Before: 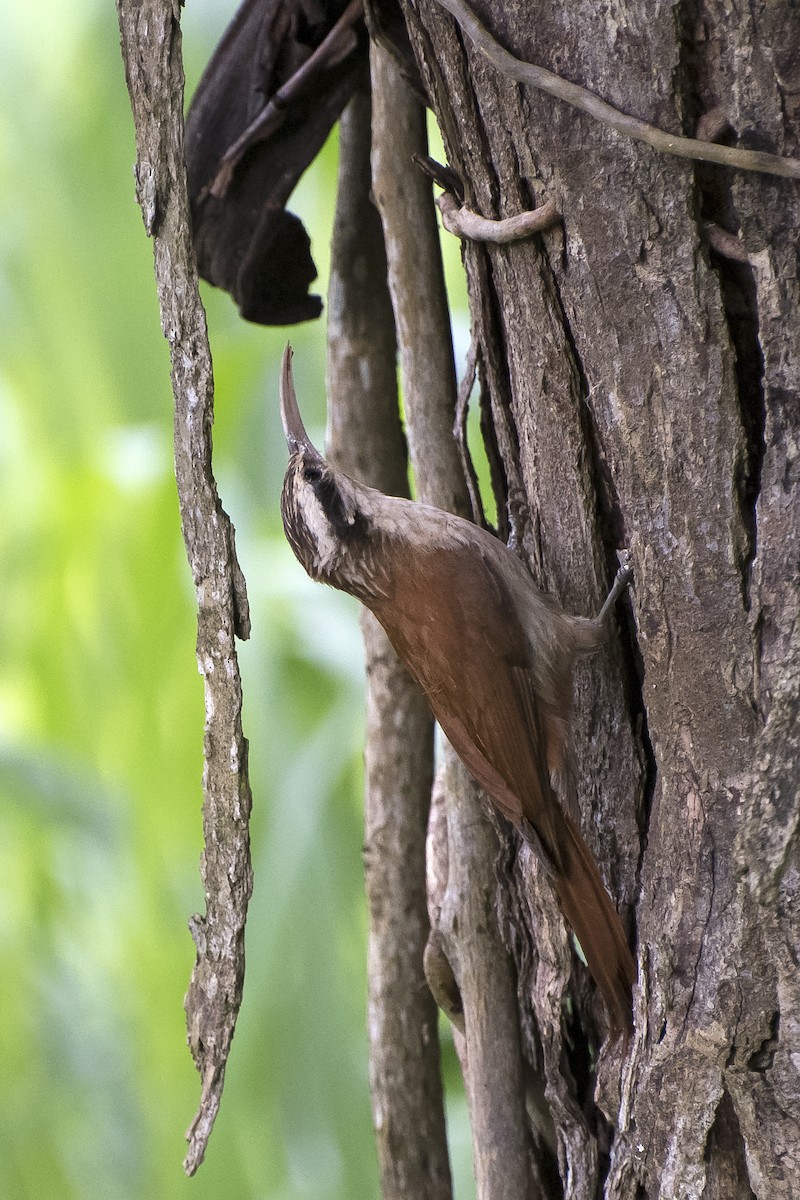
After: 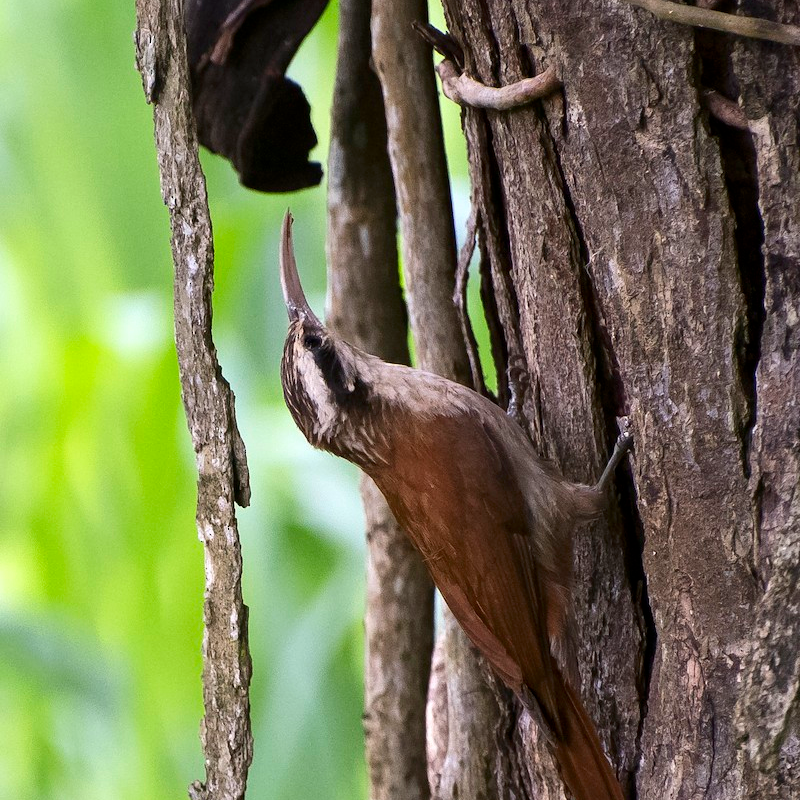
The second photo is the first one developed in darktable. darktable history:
crop: top 11.166%, bottom 22.168%
contrast brightness saturation: contrast 0.13, brightness -0.05, saturation 0.16
